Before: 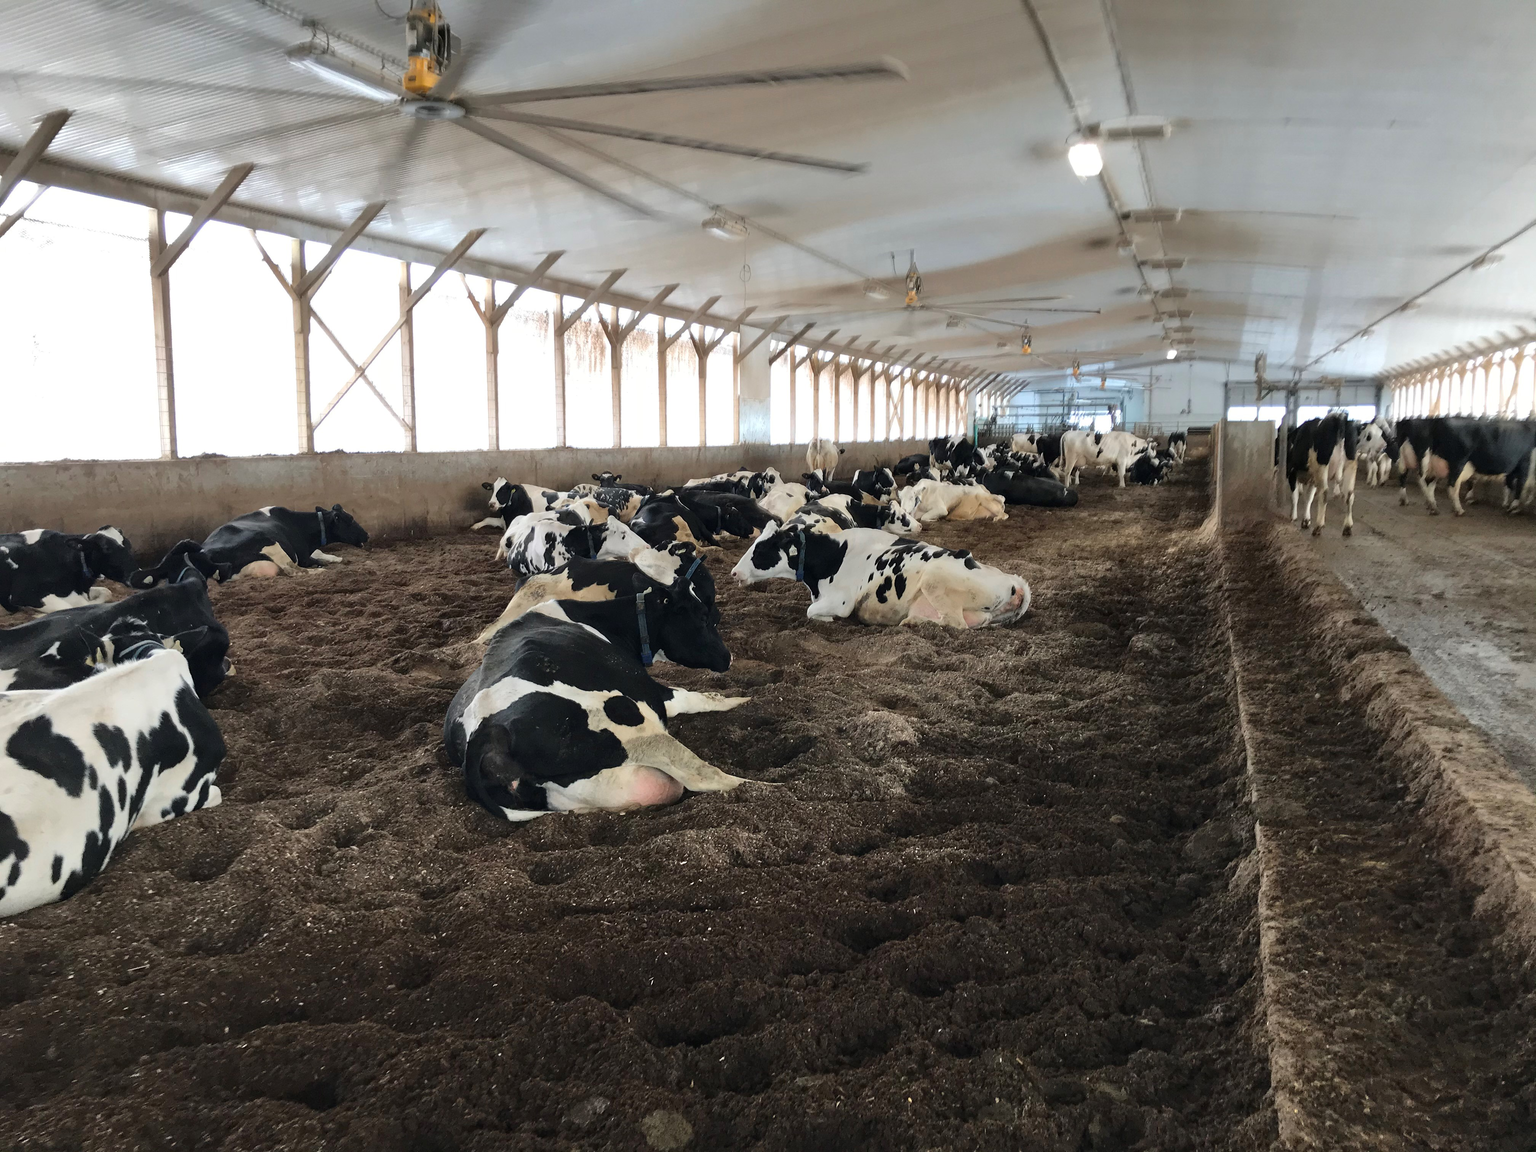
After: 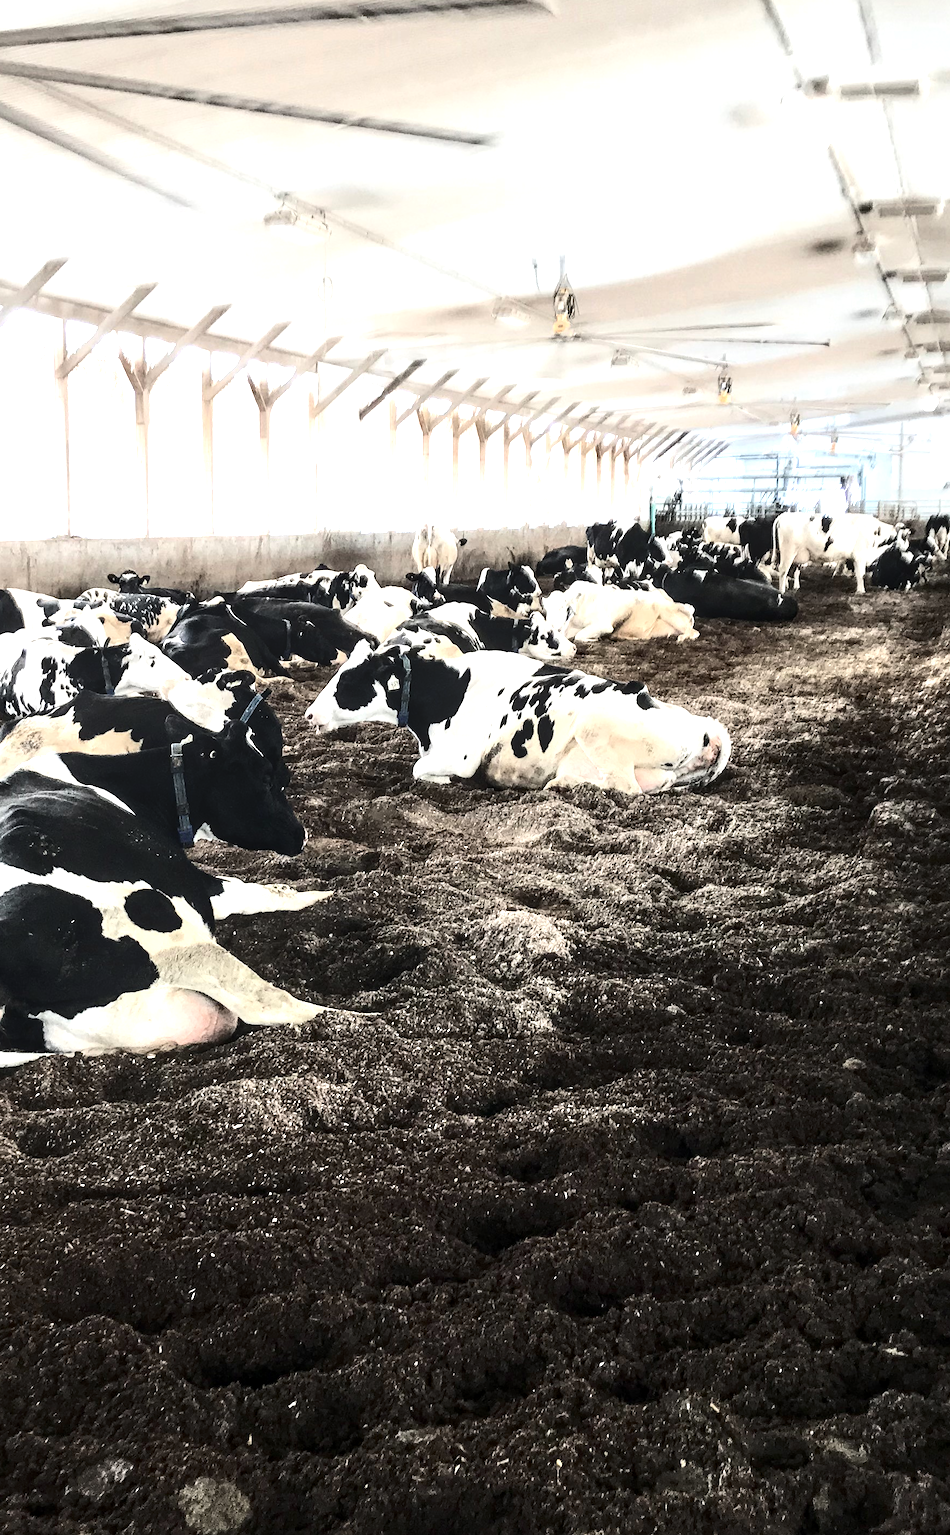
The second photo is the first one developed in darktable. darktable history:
local contrast: on, module defaults
tone equalizer: -8 EV -0.732 EV, -7 EV -0.729 EV, -6 EV -0.561 EV, -5 EV -0.378 EV, -3 EV 0.369 EV, -2 EV 0.6 EV, -1 EV 0.675 EV, +0 EV 0.758 EV, edges refinement/feathering 500, mask exposure compensation -1.57 EV, preserve details no
exposure: black level correction 0.001, exposure 0.958 EV, compensate exposure bias true, compensate highlight preservation false
crop: left 33.612%, top 6.062%, right 22.806%
sharpen: radius 2.857, amount 0.862, threshold 47.372
contrast brightness saturation: contrast 0.249, saturation -0.319
